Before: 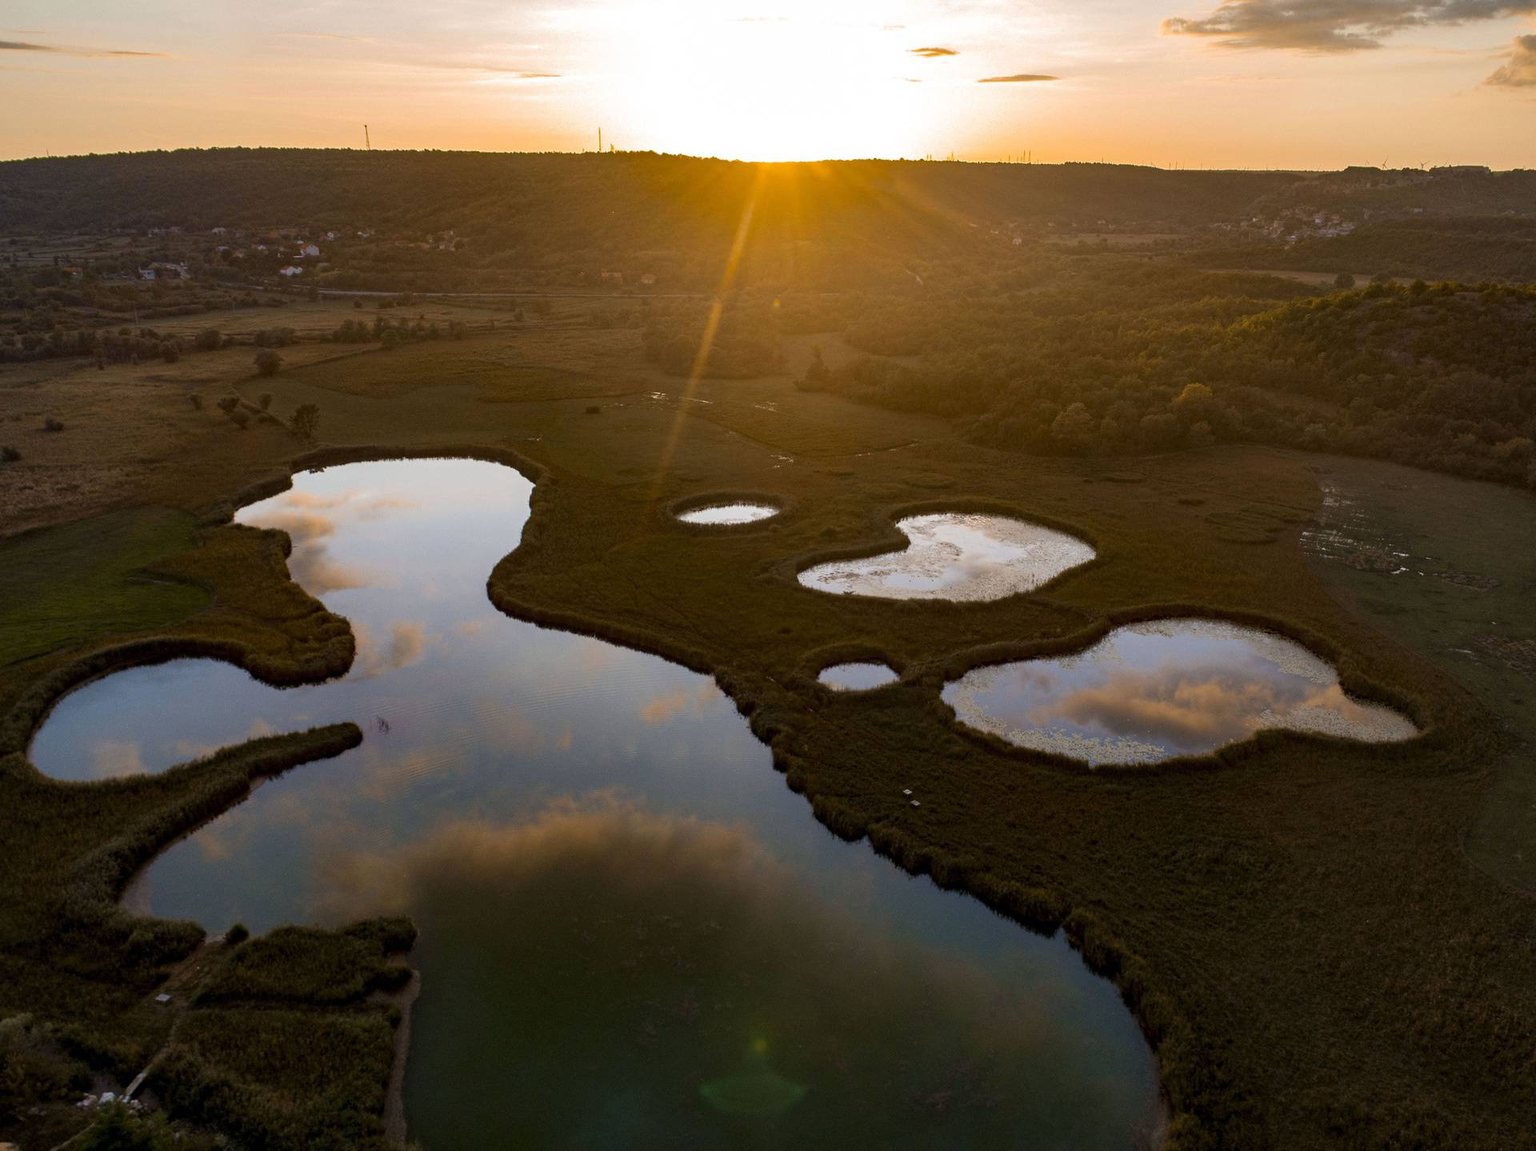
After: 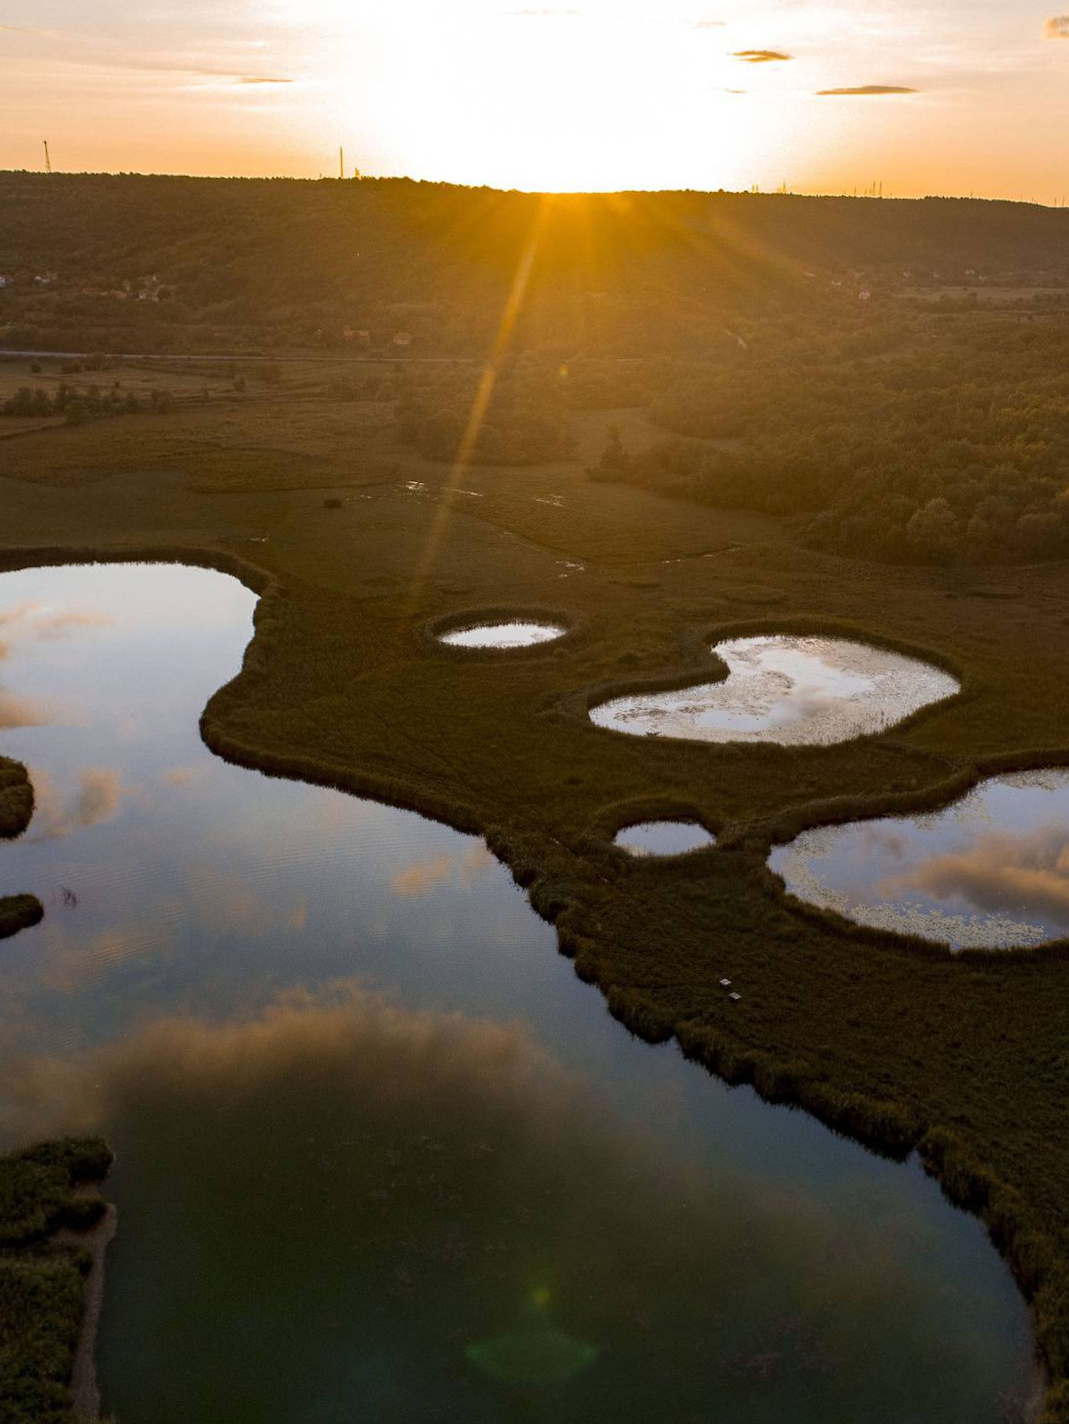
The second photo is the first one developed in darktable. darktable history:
crop: left 21.496%, right 22.254%
rotate and perspective: rotation 0.174°, lens shift (vertical) 0.013, lens shift (horizontal) 0.019, shear 0.001, automatic cropping original format, crop left 0.007, crop right 0.991, crop top 0.016, crop bottom 0.997
